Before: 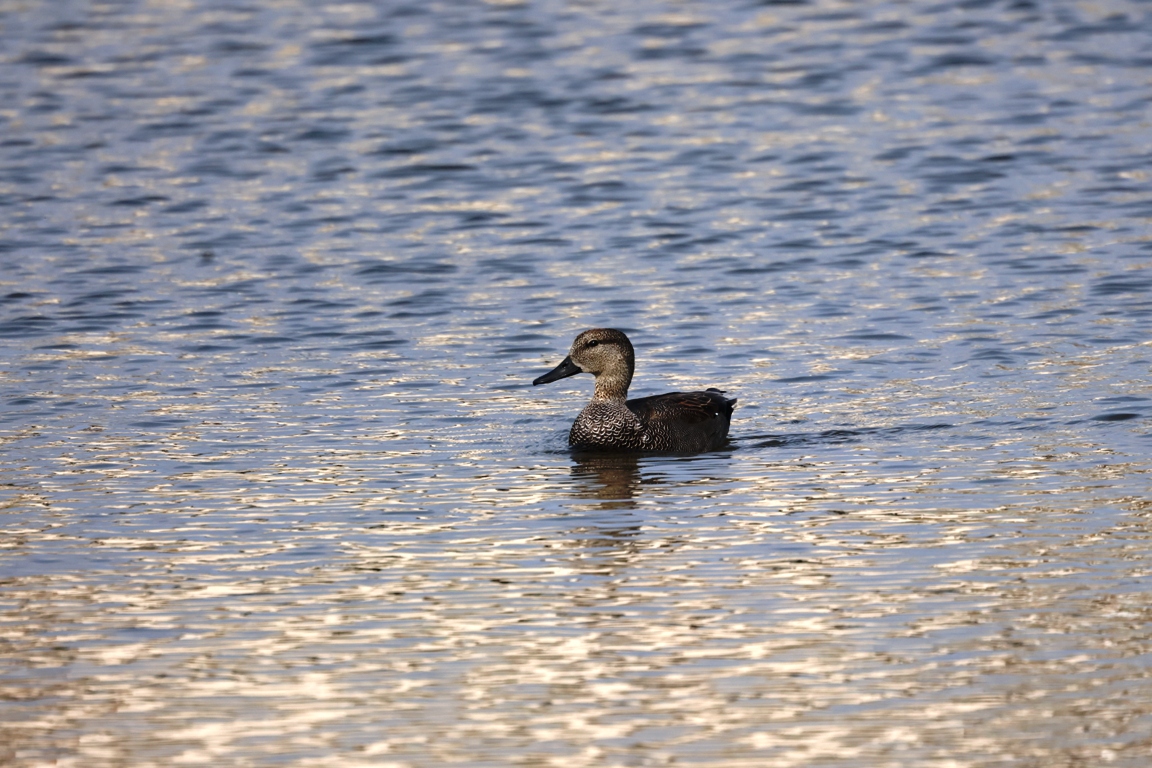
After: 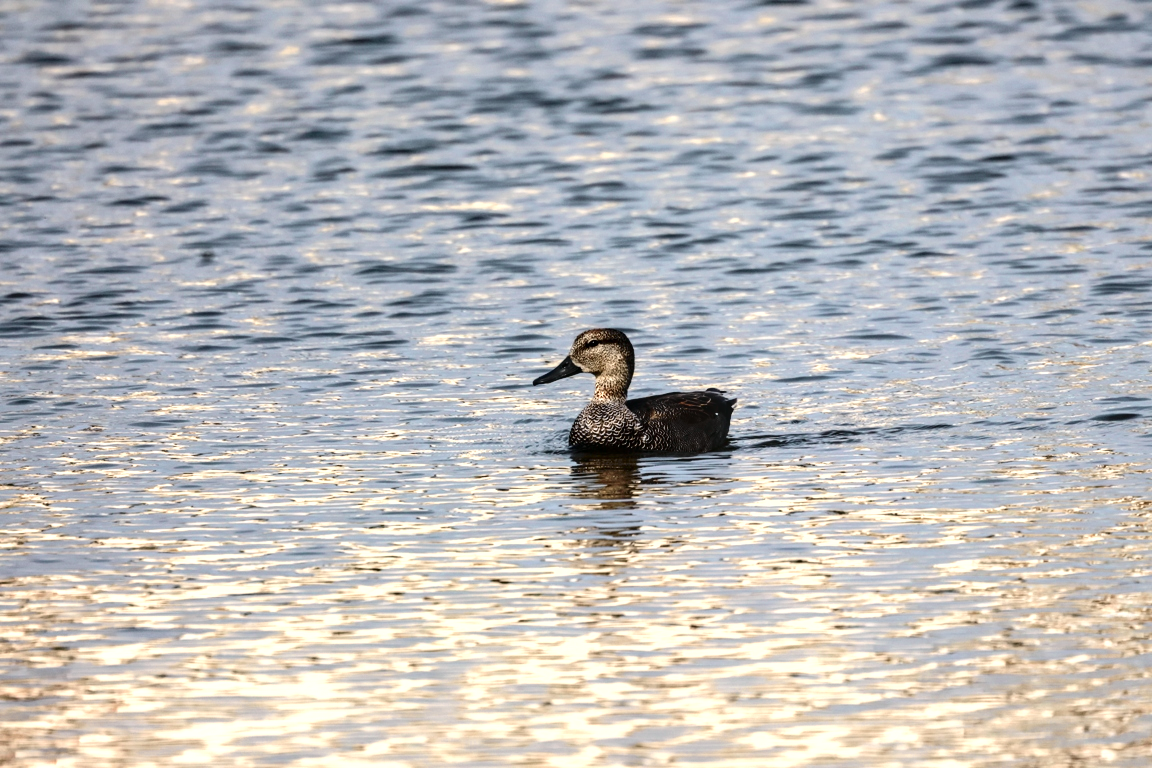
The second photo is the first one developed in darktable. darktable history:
local contrast: detail 130%
tone curve: curves: ch0 [(0, 0.012) (0.031, 0.02) (0.12, 0.083) (0.193, 0.171) (0.277, 0.279) (0.45, 0.52) (0.568, 0.676) (0.678, 0.777) (0.875, 0.92) (1, 0.965)]; ch1 [(0, 0) (0.243, 0.245) (0.402, 0.41) (0.493, 0.486) (0.508, 0.507) (0.531, 0.53) (0.551, 0.564) (0.646, 0.672) (0.694, 0.732) (1, 1)]; ch2 [(0, 0) (0.249, 0.216) (0.356, 0.343) (0.424, 0.442) (0.476, 0.482) (0.498, 0.502) (0.517, 0.517) (0.532, 0.545) (0.562, 0.575) (0.614, 0.644) (0.706, 0.748) (0.808, 0.809) (0.991, 0.968)], color space Lab, independent channels, preserve colors none
color zones: curves: ch0 [(0.018, 0.548) (0.197, 0.654) (0.425, 0.447) (0.605, 0.658) (0.732, 0.579)]; ch1 [(0.105, 0.531) (0.224, 0.531) (0.386, 0.39) (0.618, 0.456) (0.732, 0.456) (0.956, 0.421)]; ch2 [(0.039, 0.583) (0.215, 0.465) (0.399, 0.544) (0.465, 0.548) (0.614, 0.447) (0.724, 0.43) (0.882, 0.623) (0.956, 0.632)]
